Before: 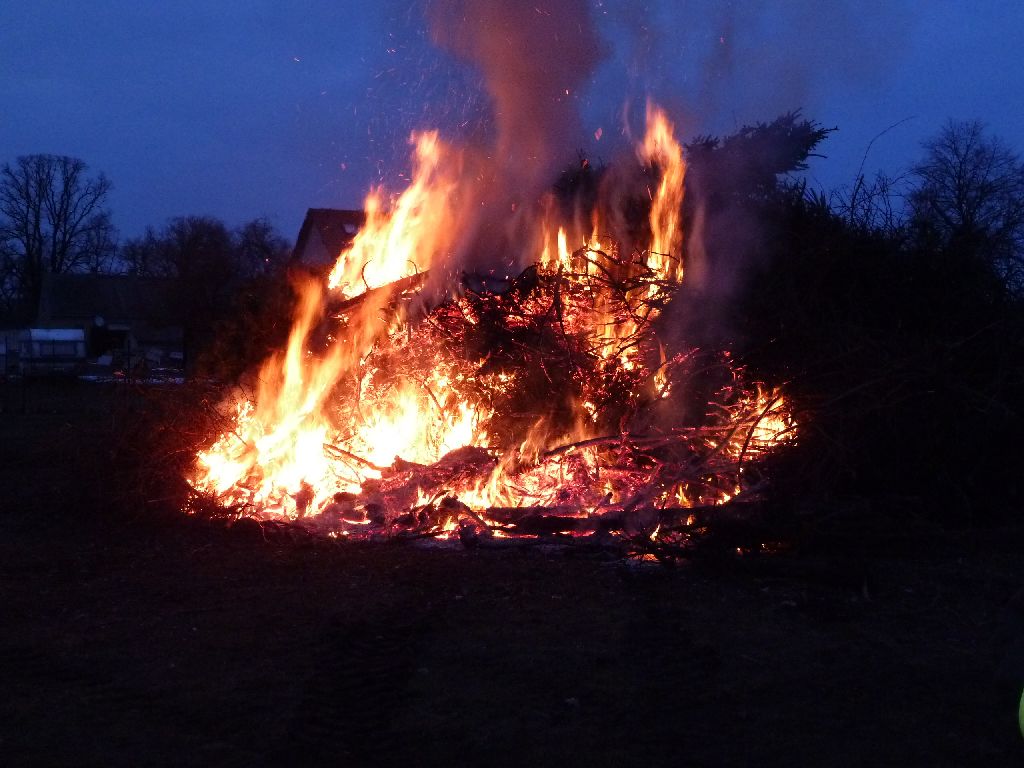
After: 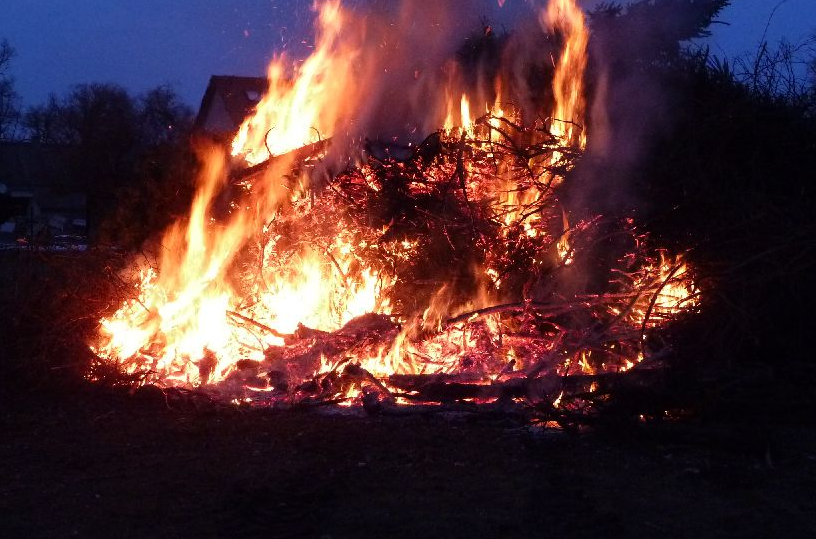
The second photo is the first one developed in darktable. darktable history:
crop: left 9.506%, top 17.394%, right 10.712%, bottom 12.307%
